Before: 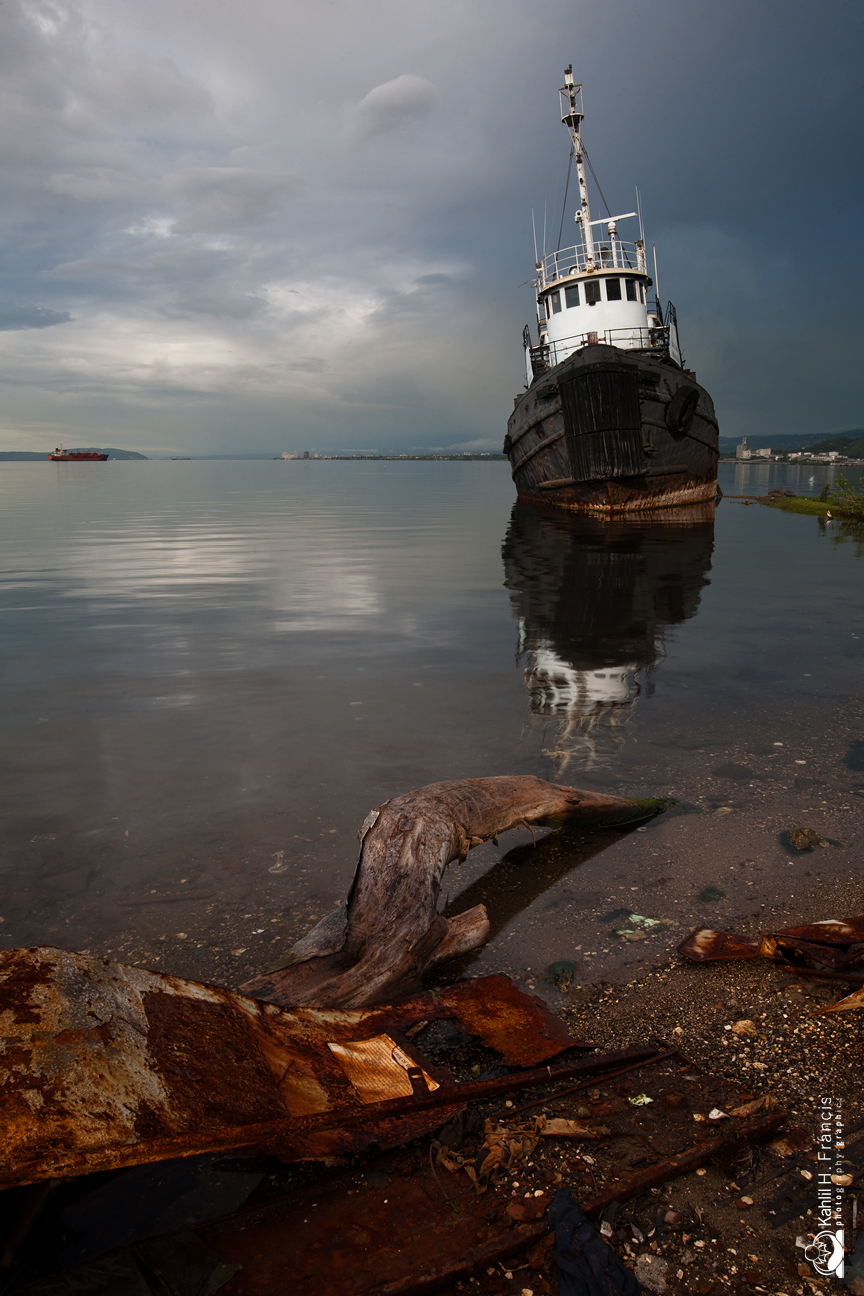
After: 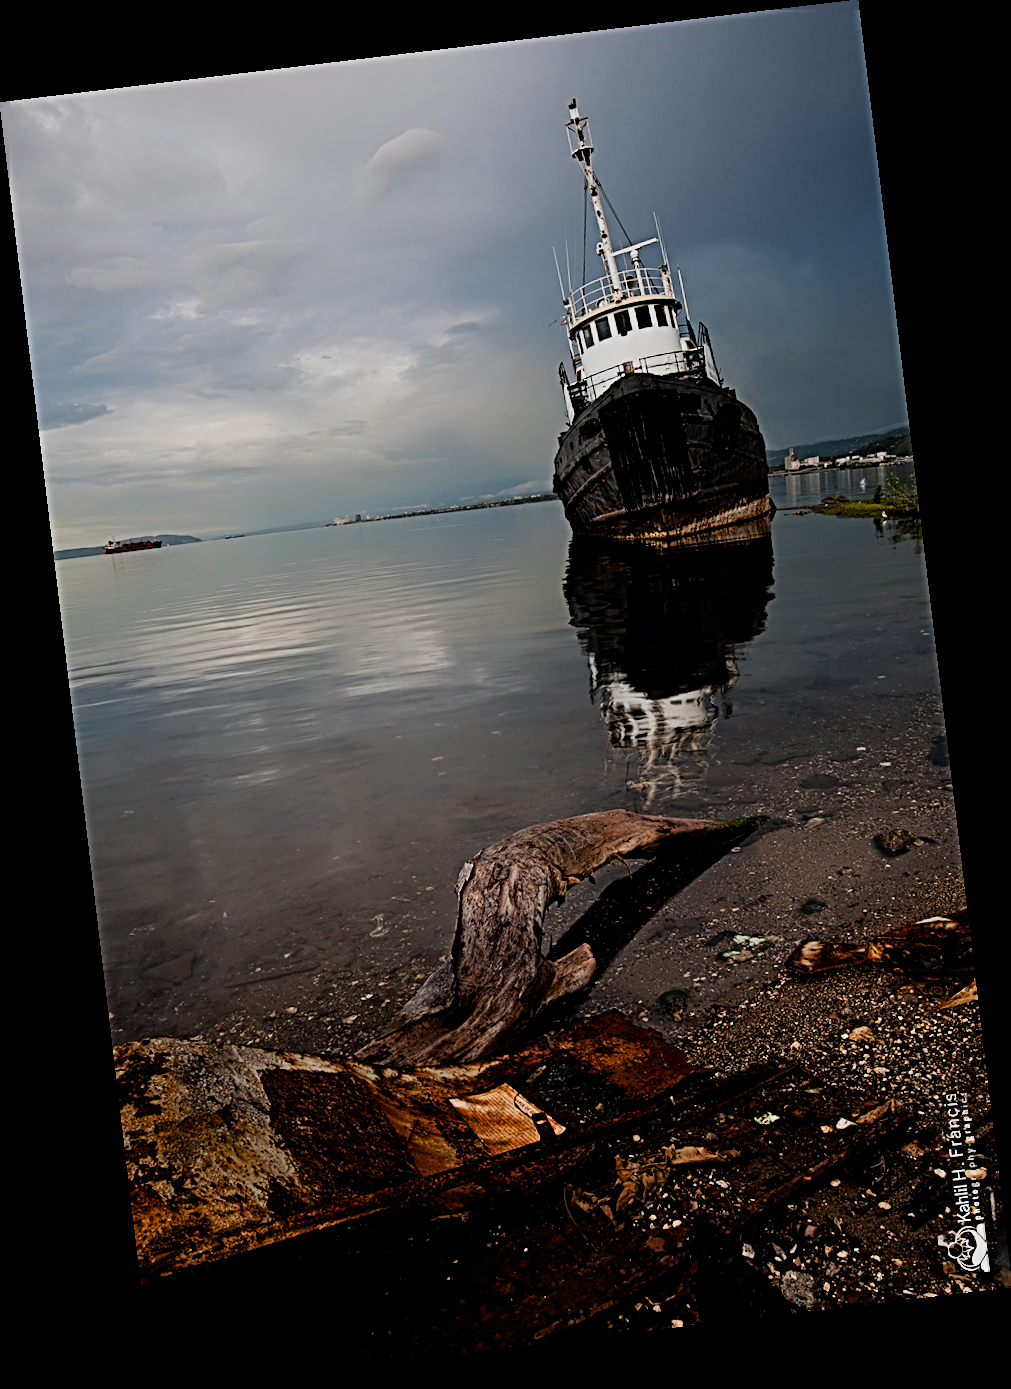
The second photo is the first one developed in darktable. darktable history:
sharpen: radius 3.69, amount 0.928
exposure: black level correction 0.005, exposure 0.286 EV, compensate highlight preservation false
rotate and perspective: rotation -6.83°, automatic cropping off
filmic rgb: black relative exposure -9.22 EV, white relative exposure 6.77 EV, hardness 3.07, contrast 1.05
